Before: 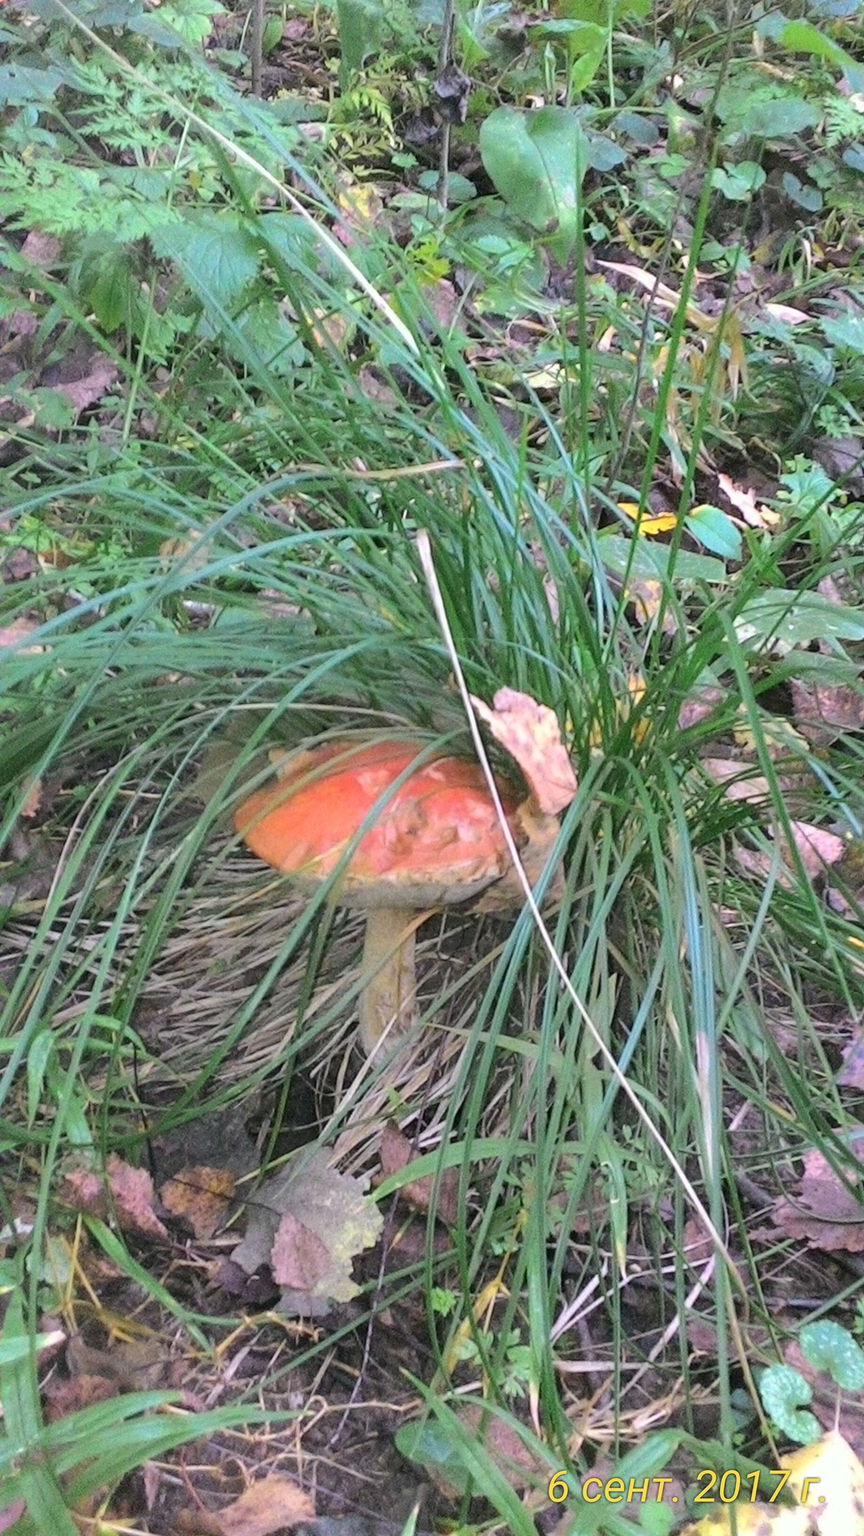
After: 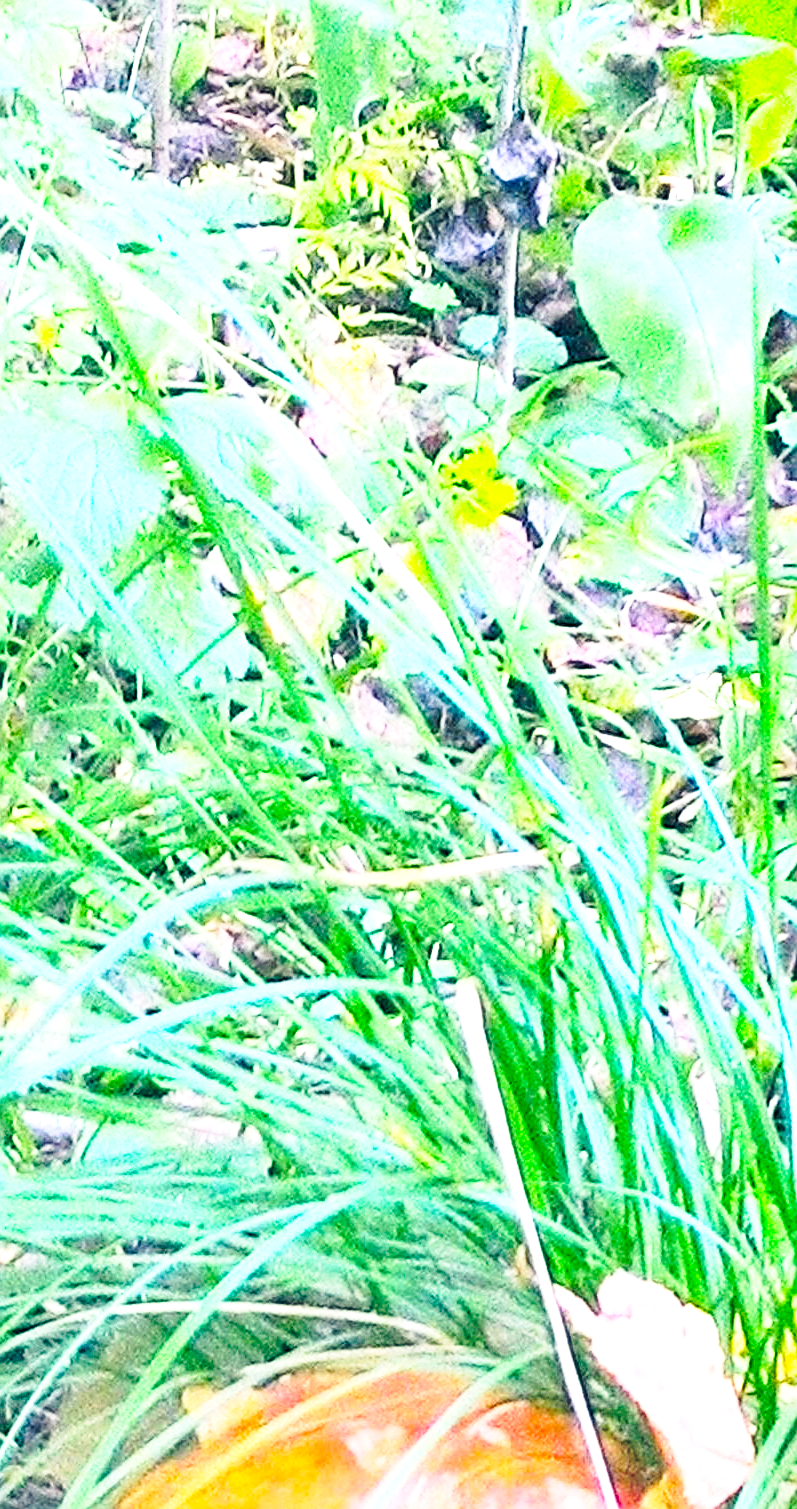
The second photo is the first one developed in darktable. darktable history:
contrast brightness saturation: brightness 0.091, saturation 0.192
sharpen: amount 0.489
crop: left 19.709%, right 30.475%, bottom 46.932%
color balance rgb: shadows lift › chroma 2.043%, shadows lift › hue 219.39°, power › luminance -3.668%, power › hue 140.35°, global offset › chroma 0.095%, global offset › hue 249.83°, linear chroma grading › global chroma 14.432%, perceptual saturation grading › global saturation 30.545%, perceptual brilliance grading › global brilliance 30.755%, perceptual brilliance grading › highlights 11.879%, perceptual brilliance grading › mid-tones 23.61%, global vibrance 14.869%
base curve: curves: ch0 [(0, 0) (0.028, 0.03) (0.121, 0.232) (0.46, 0.748) (0.859, 0.968) (1, 1)], preserve colors none
